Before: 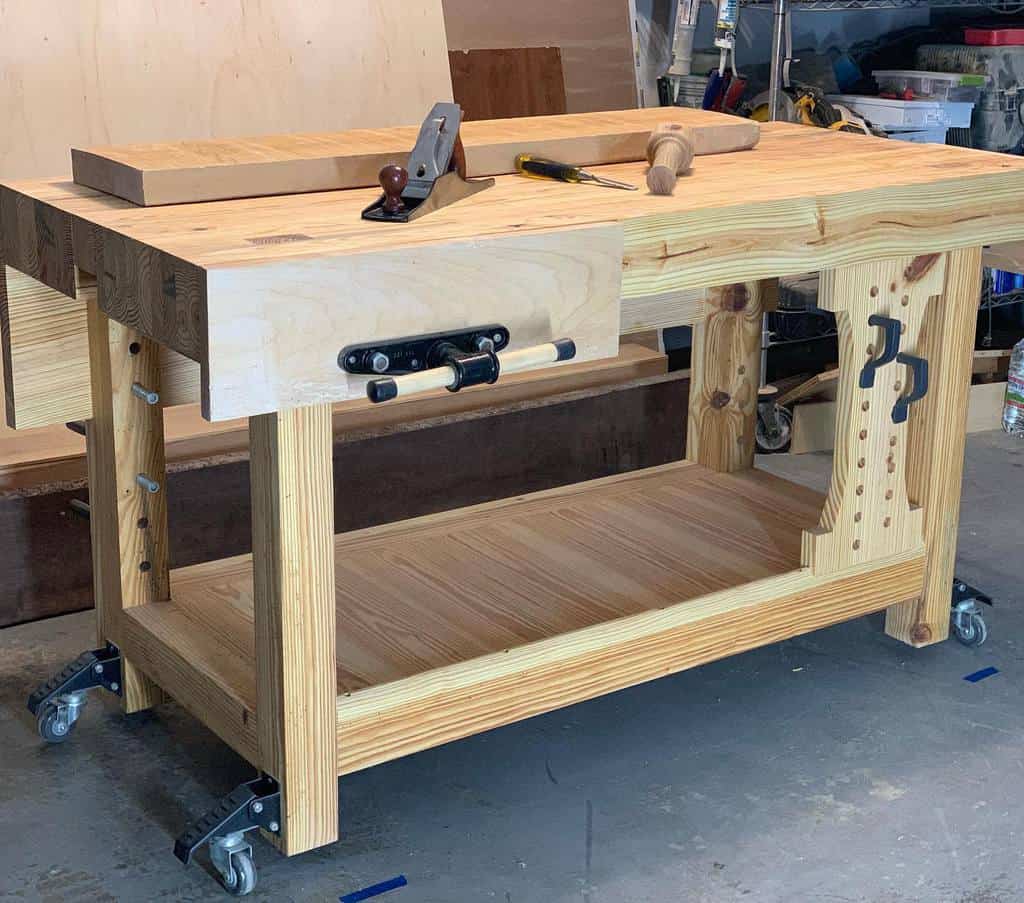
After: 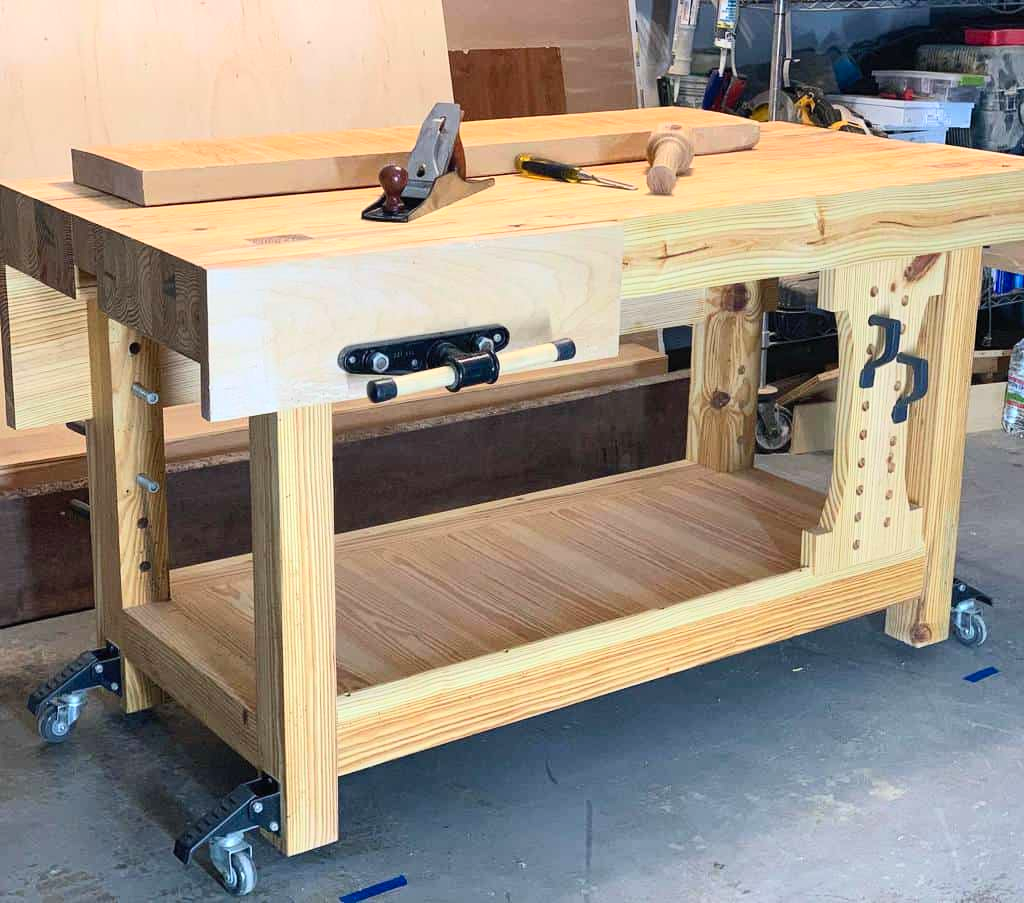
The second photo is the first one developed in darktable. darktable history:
contrast brightness saturation: contrast 0.204, brightness 0.167, saturation 0.225
